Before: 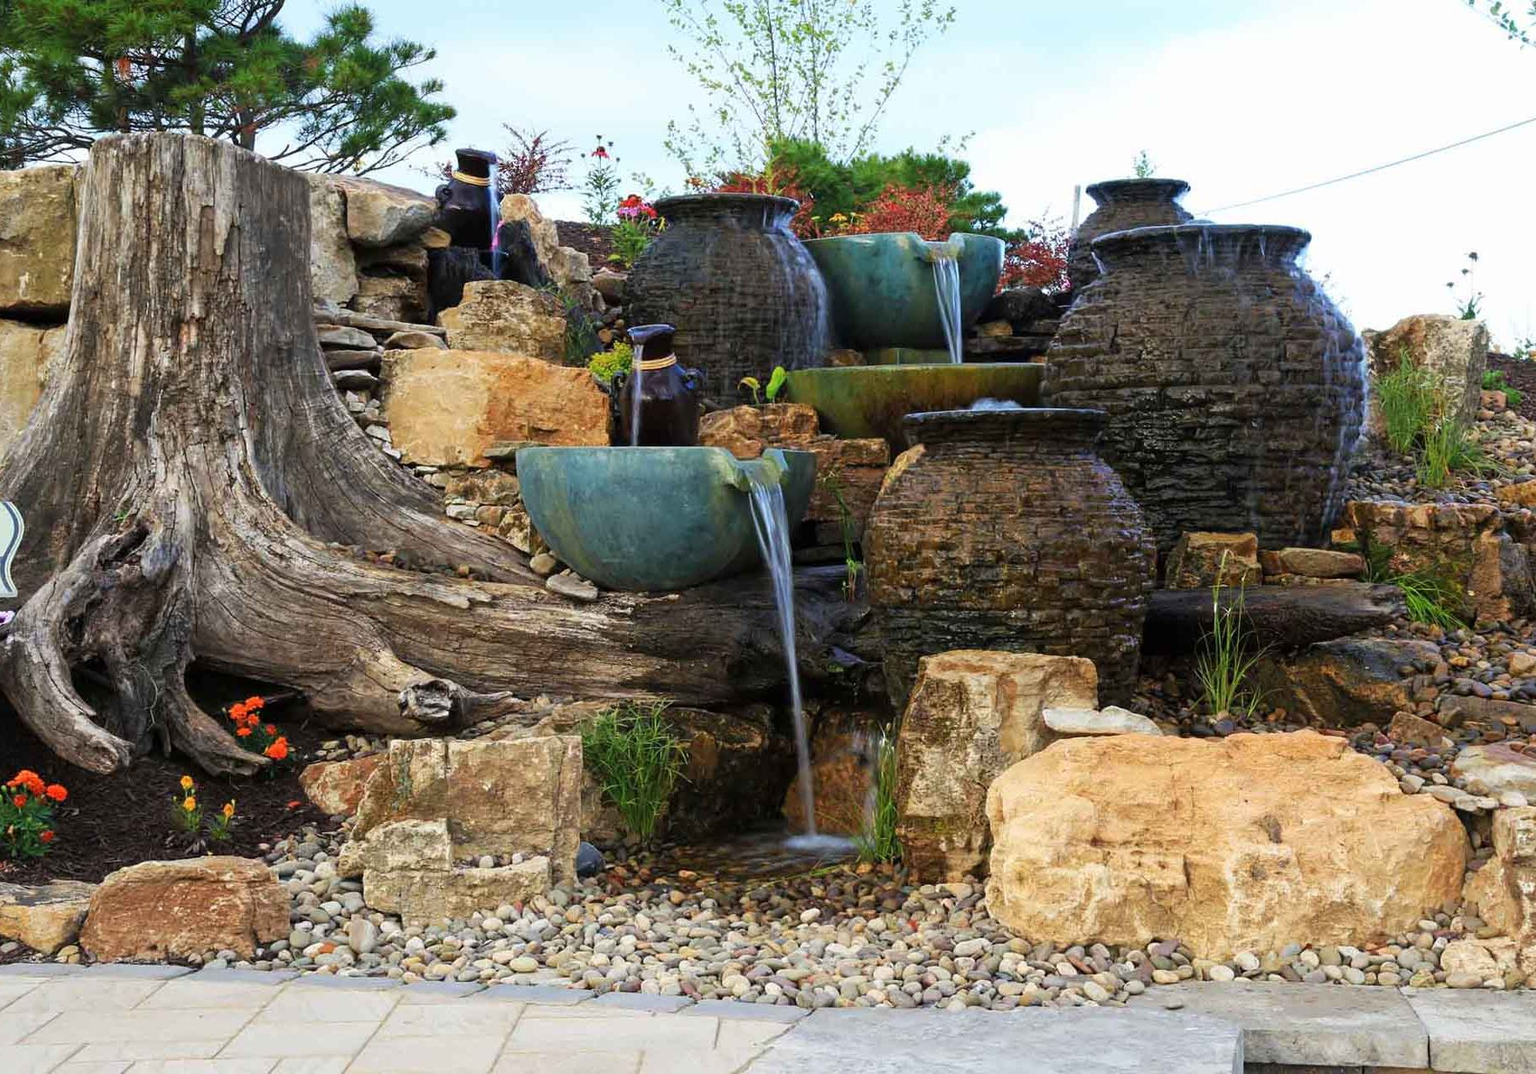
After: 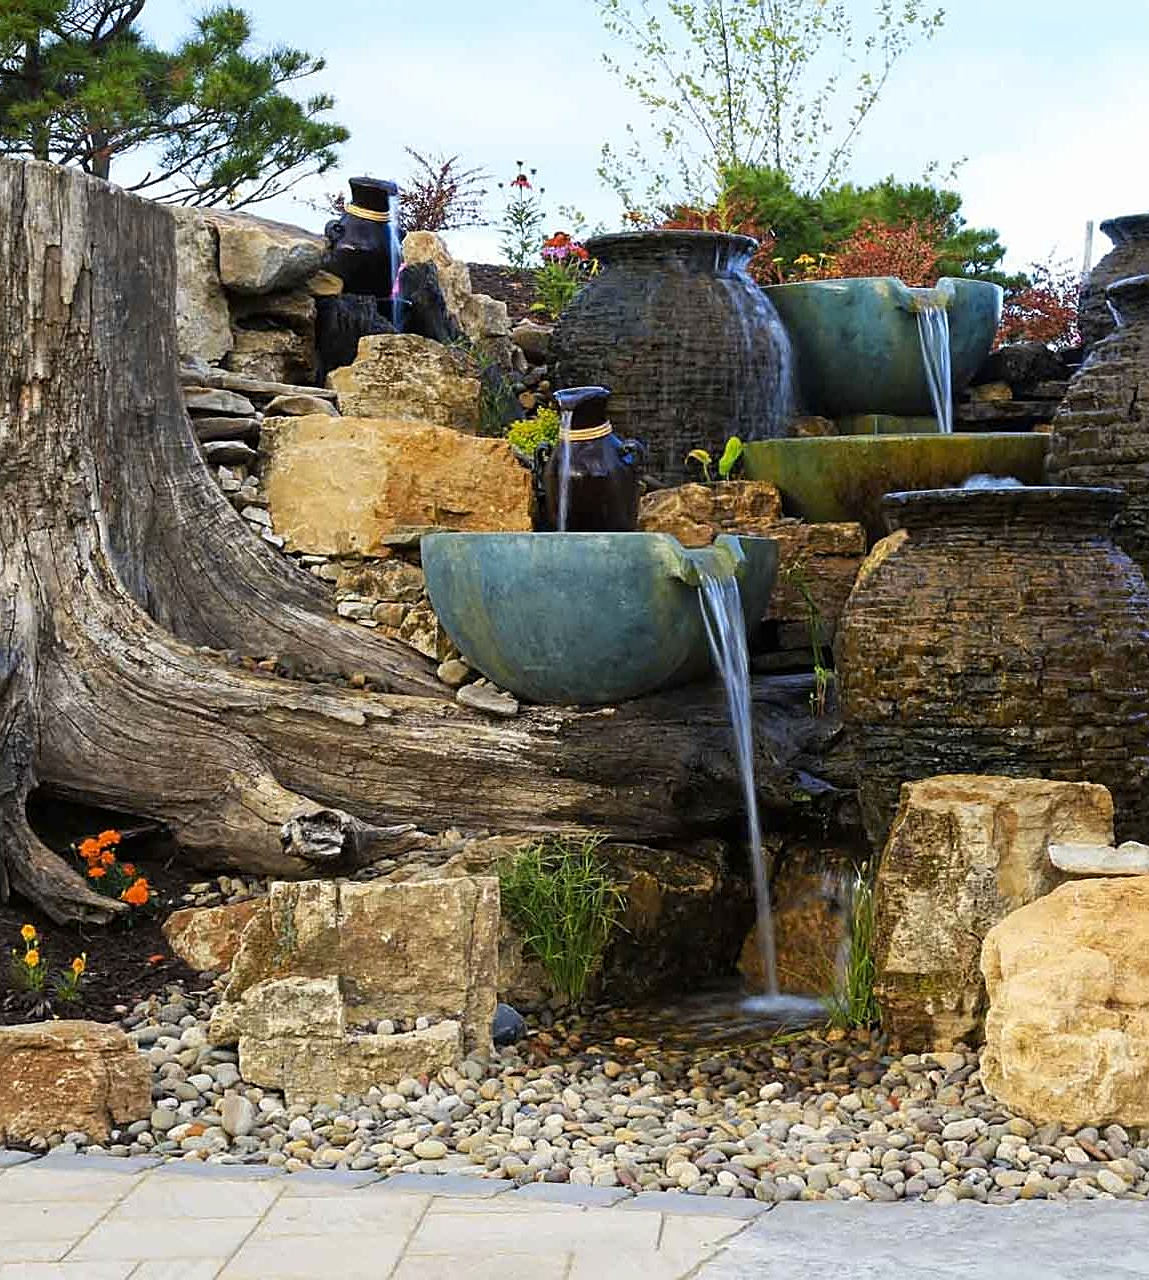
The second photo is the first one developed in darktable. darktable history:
color contrast: green-magenta contrast 0.8, blue-yellow contrast 1.1, unbound 0
sharpen: on, module defaults
crop: left 10.644%, right 26.528%
